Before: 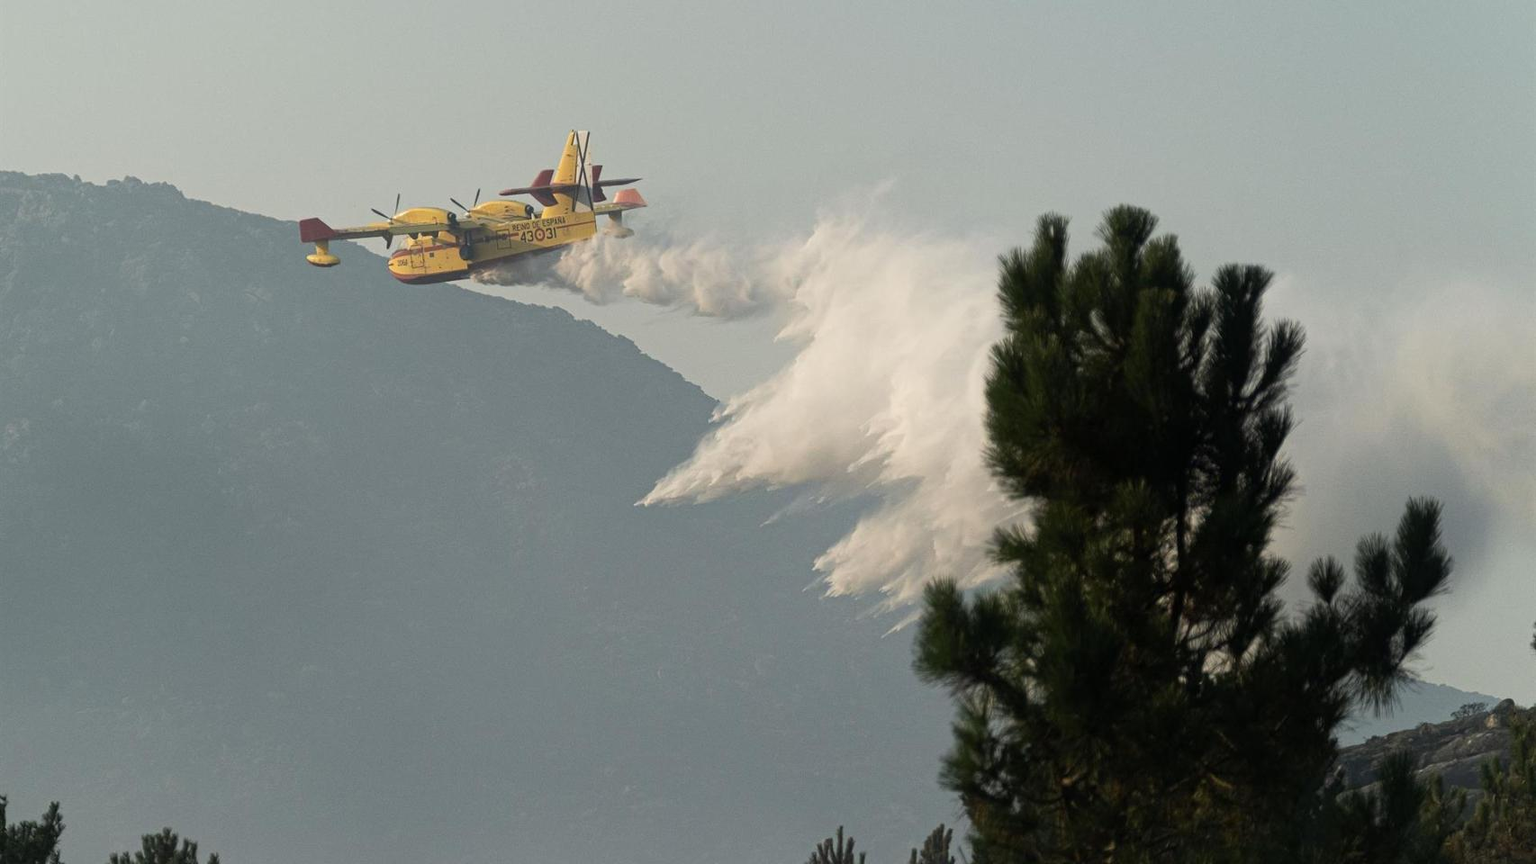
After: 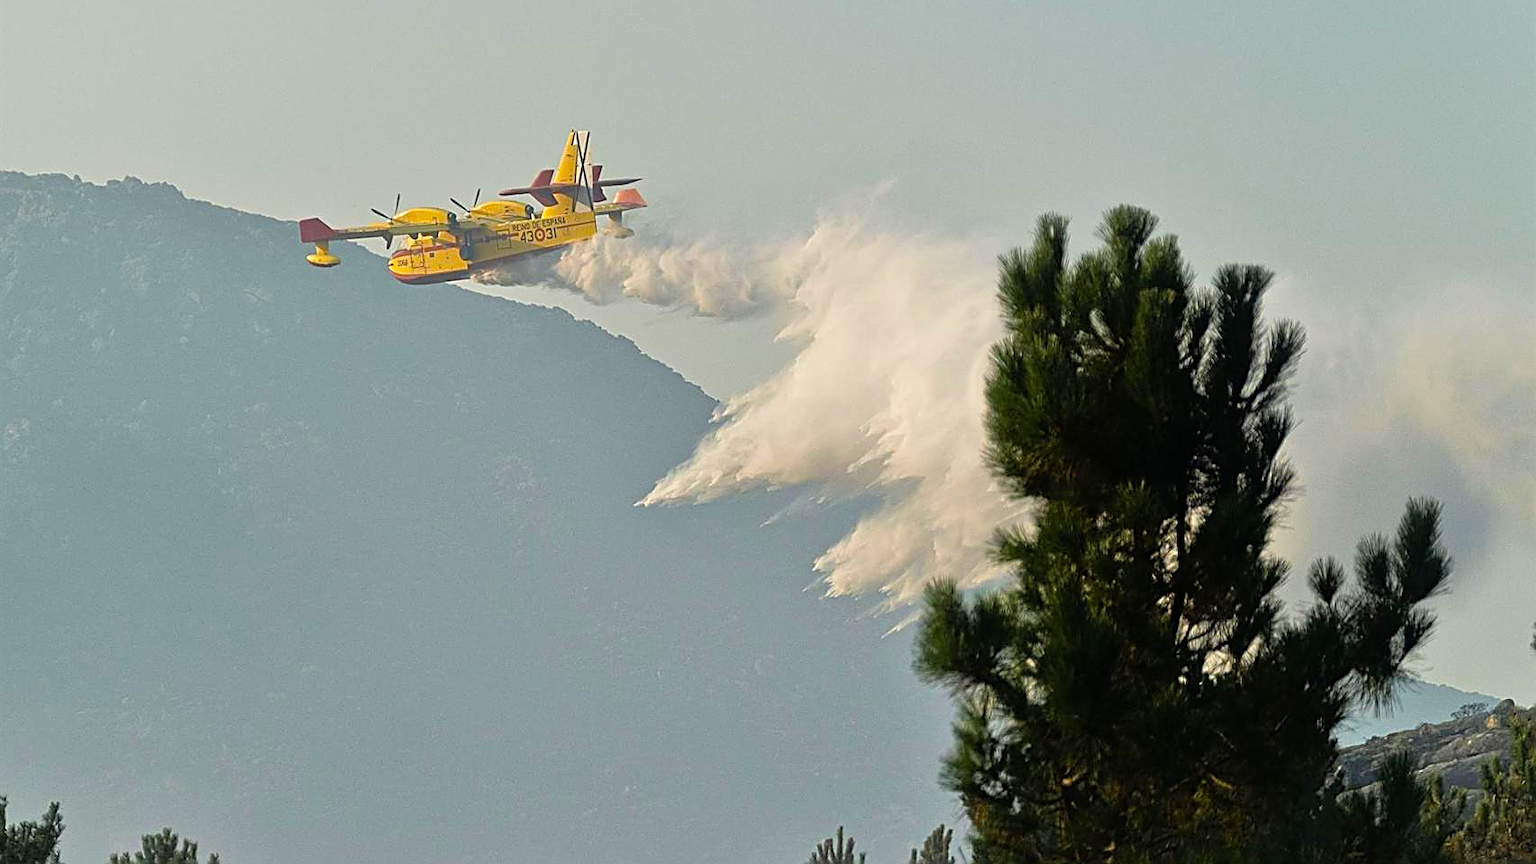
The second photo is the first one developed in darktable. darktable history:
sharpen: amount 0.901
tone equalizer: -7 EV 0.15 EV, -6 EV 0.6 EV, -5 EV 1.15 EV, -4 EV 1.33 EV, -3 EV 1.15 EV, -2 EV 0.6 EV, -1 EV 0.15 EV, mask exposure compensation -0.5 EV
color balance rgb: perceptual saturation grading › global saturation 30%, global vibrance 20%
